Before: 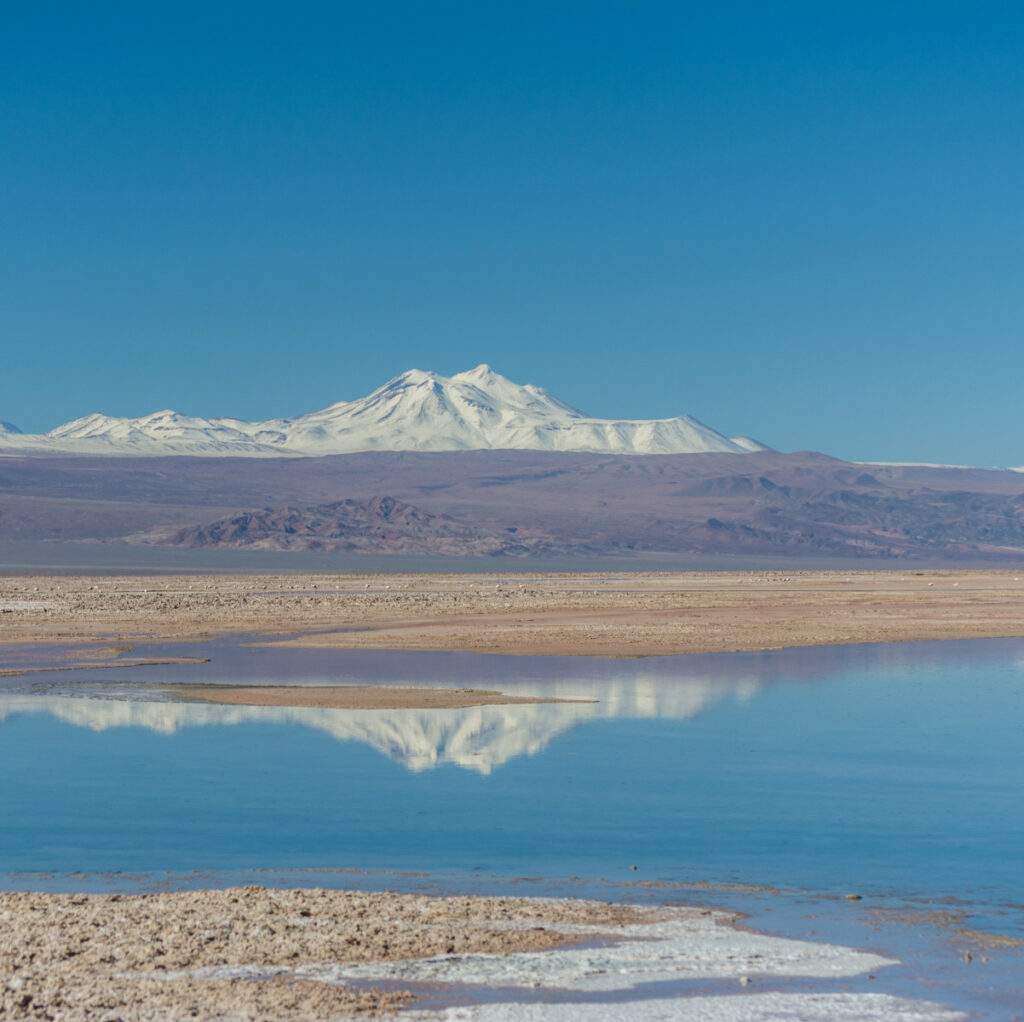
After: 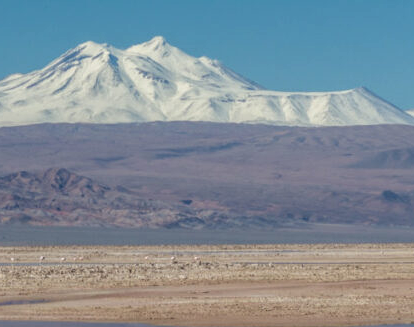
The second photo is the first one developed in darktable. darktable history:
crop: left 31.751%, top 32.172%, right 27.8%, bottom 35.83%
local contrast: on, module defaults
